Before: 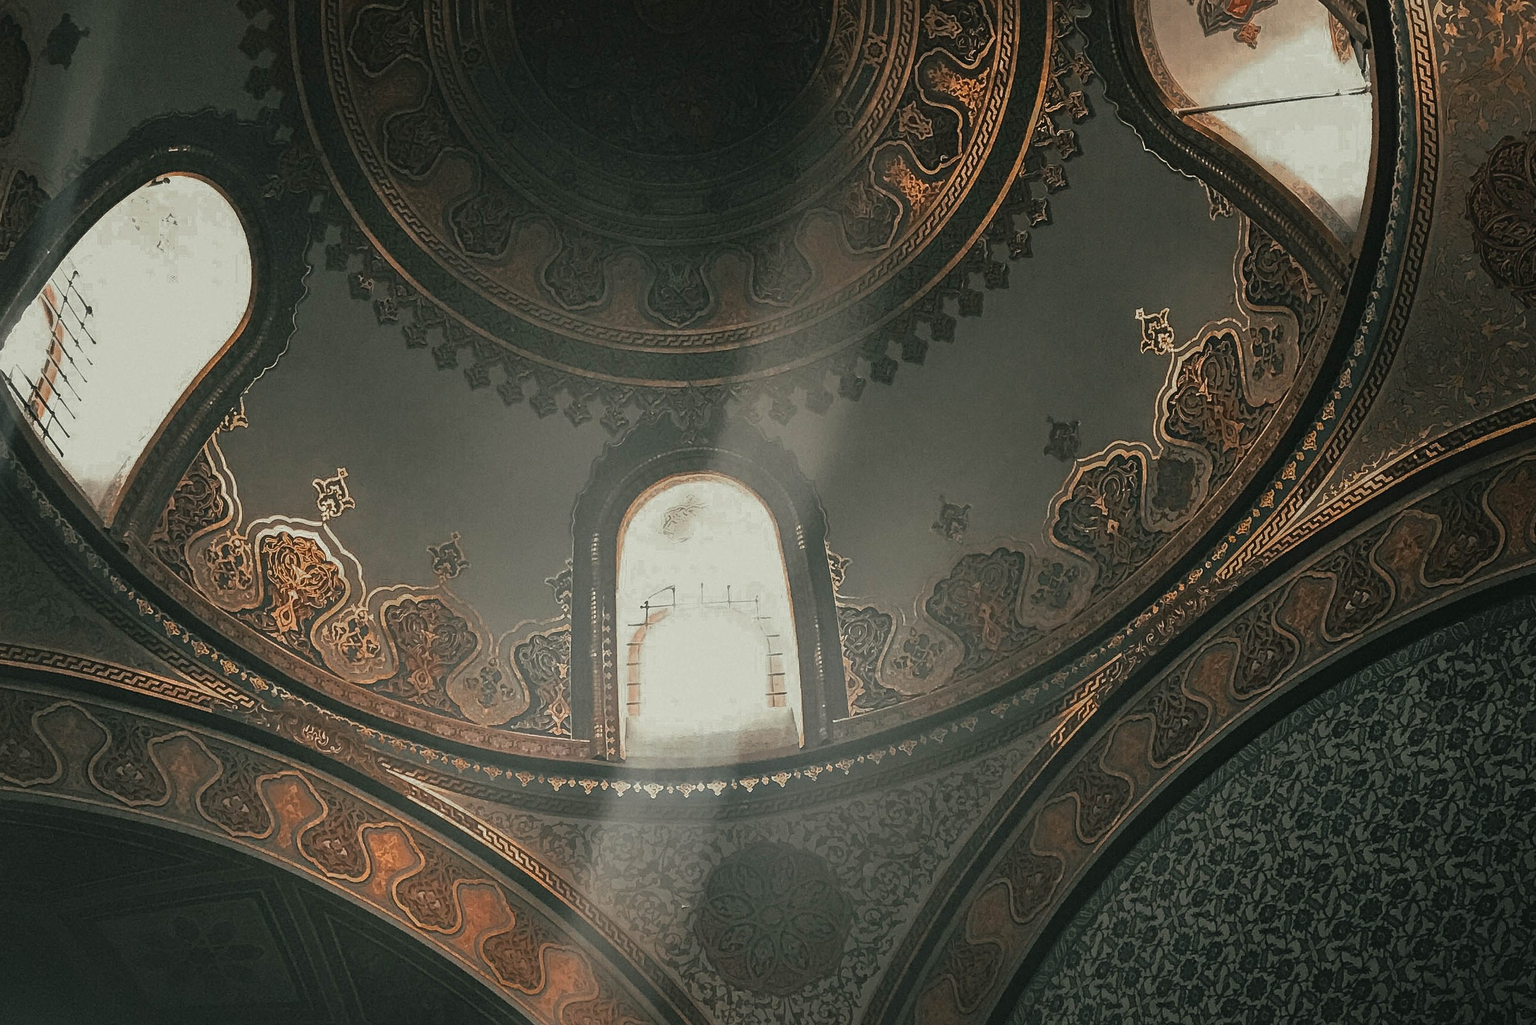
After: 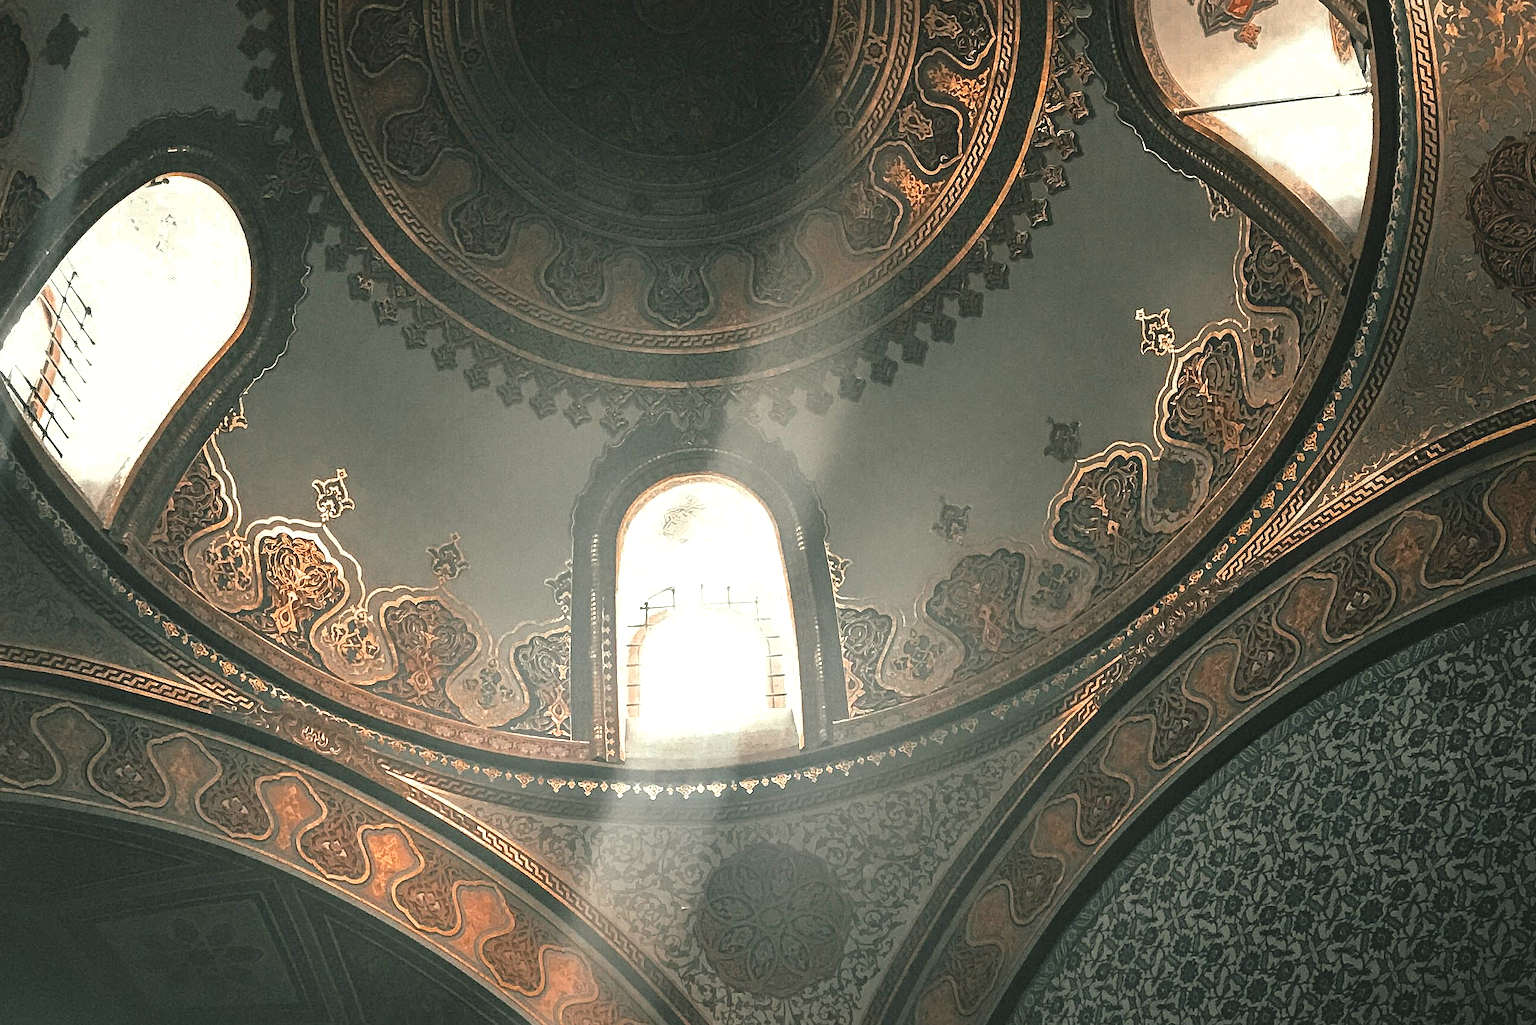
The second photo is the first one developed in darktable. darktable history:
exposure: black level correction 0, exposure 1 EV, compensate highlight preservation false
crop and rotate: left 0.095%, bottom 0.013%
